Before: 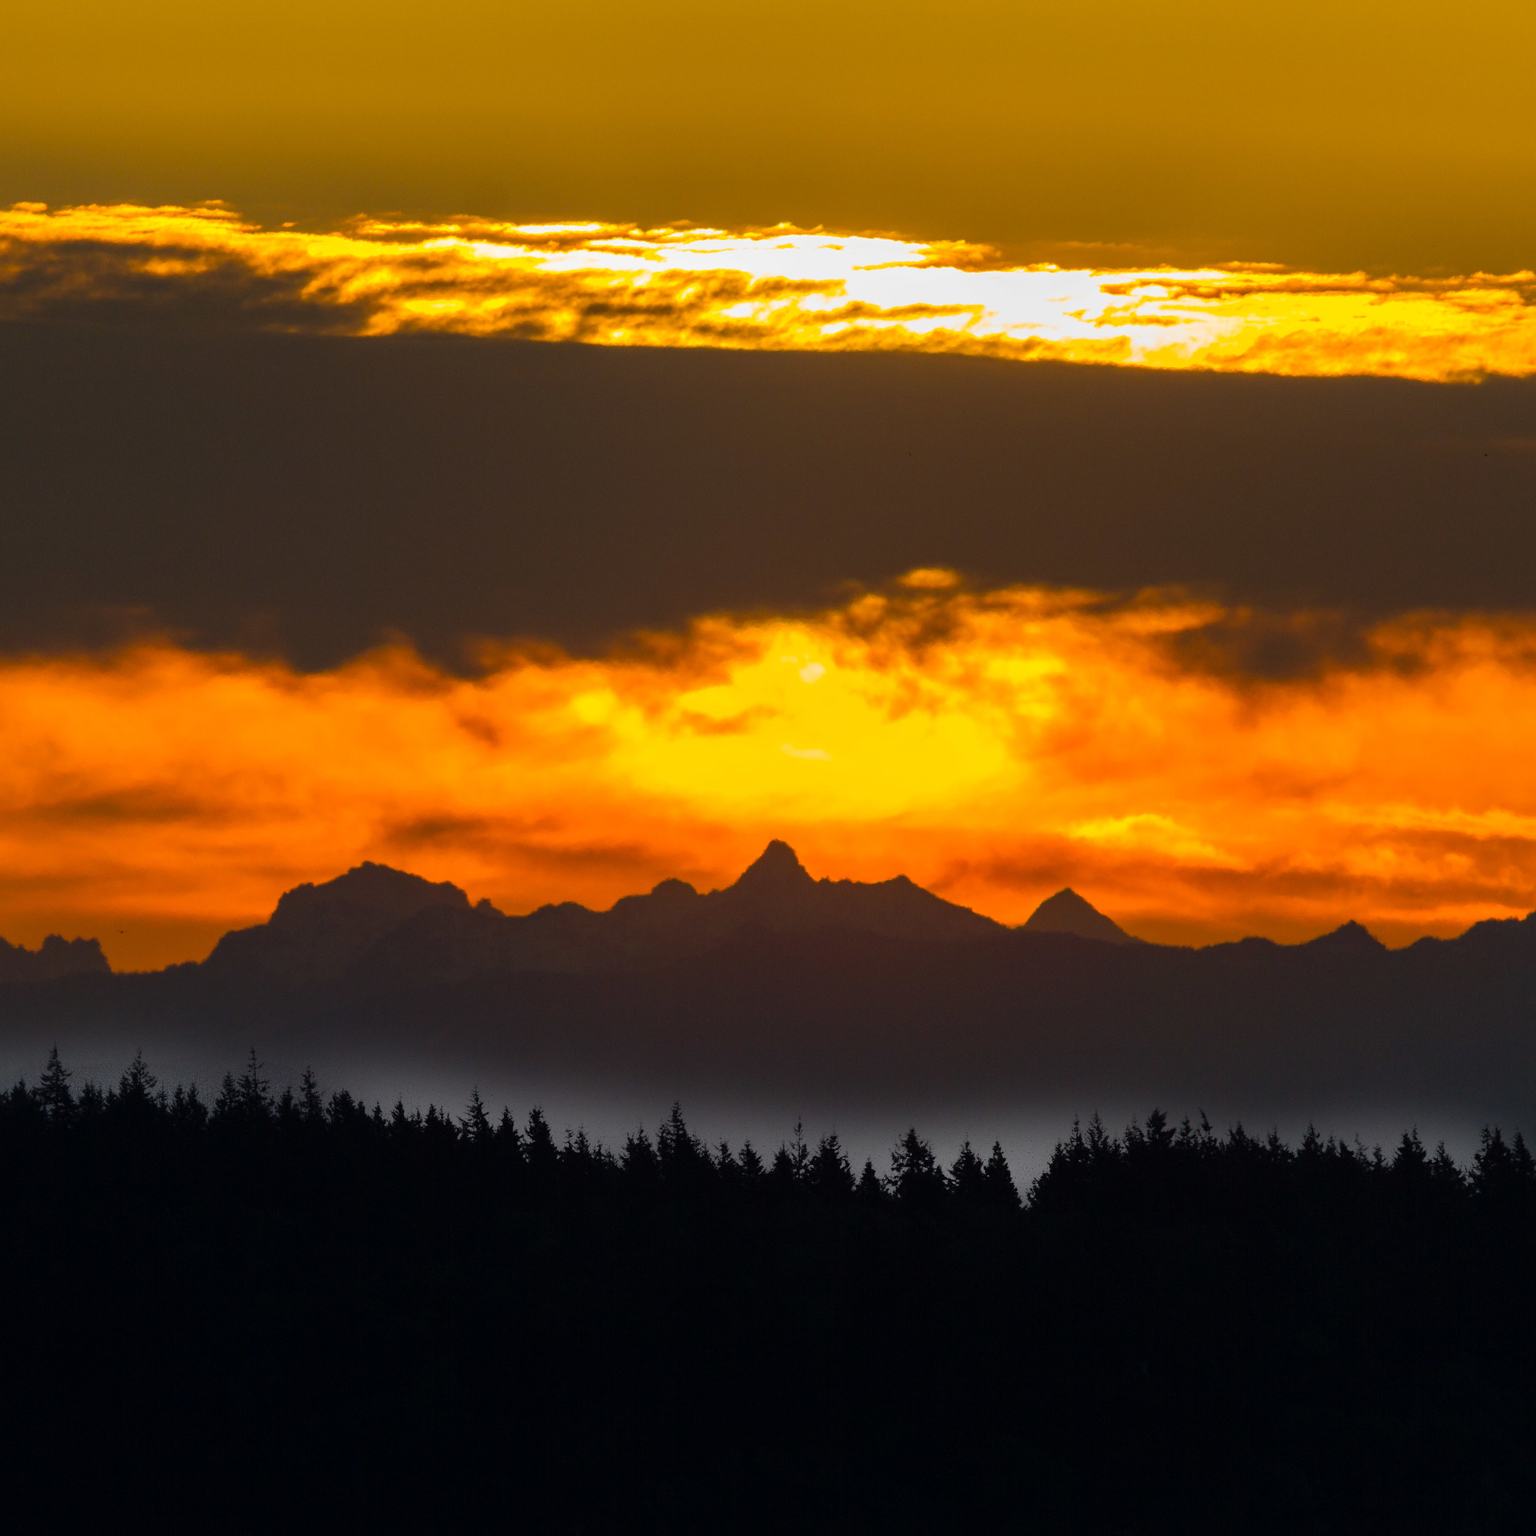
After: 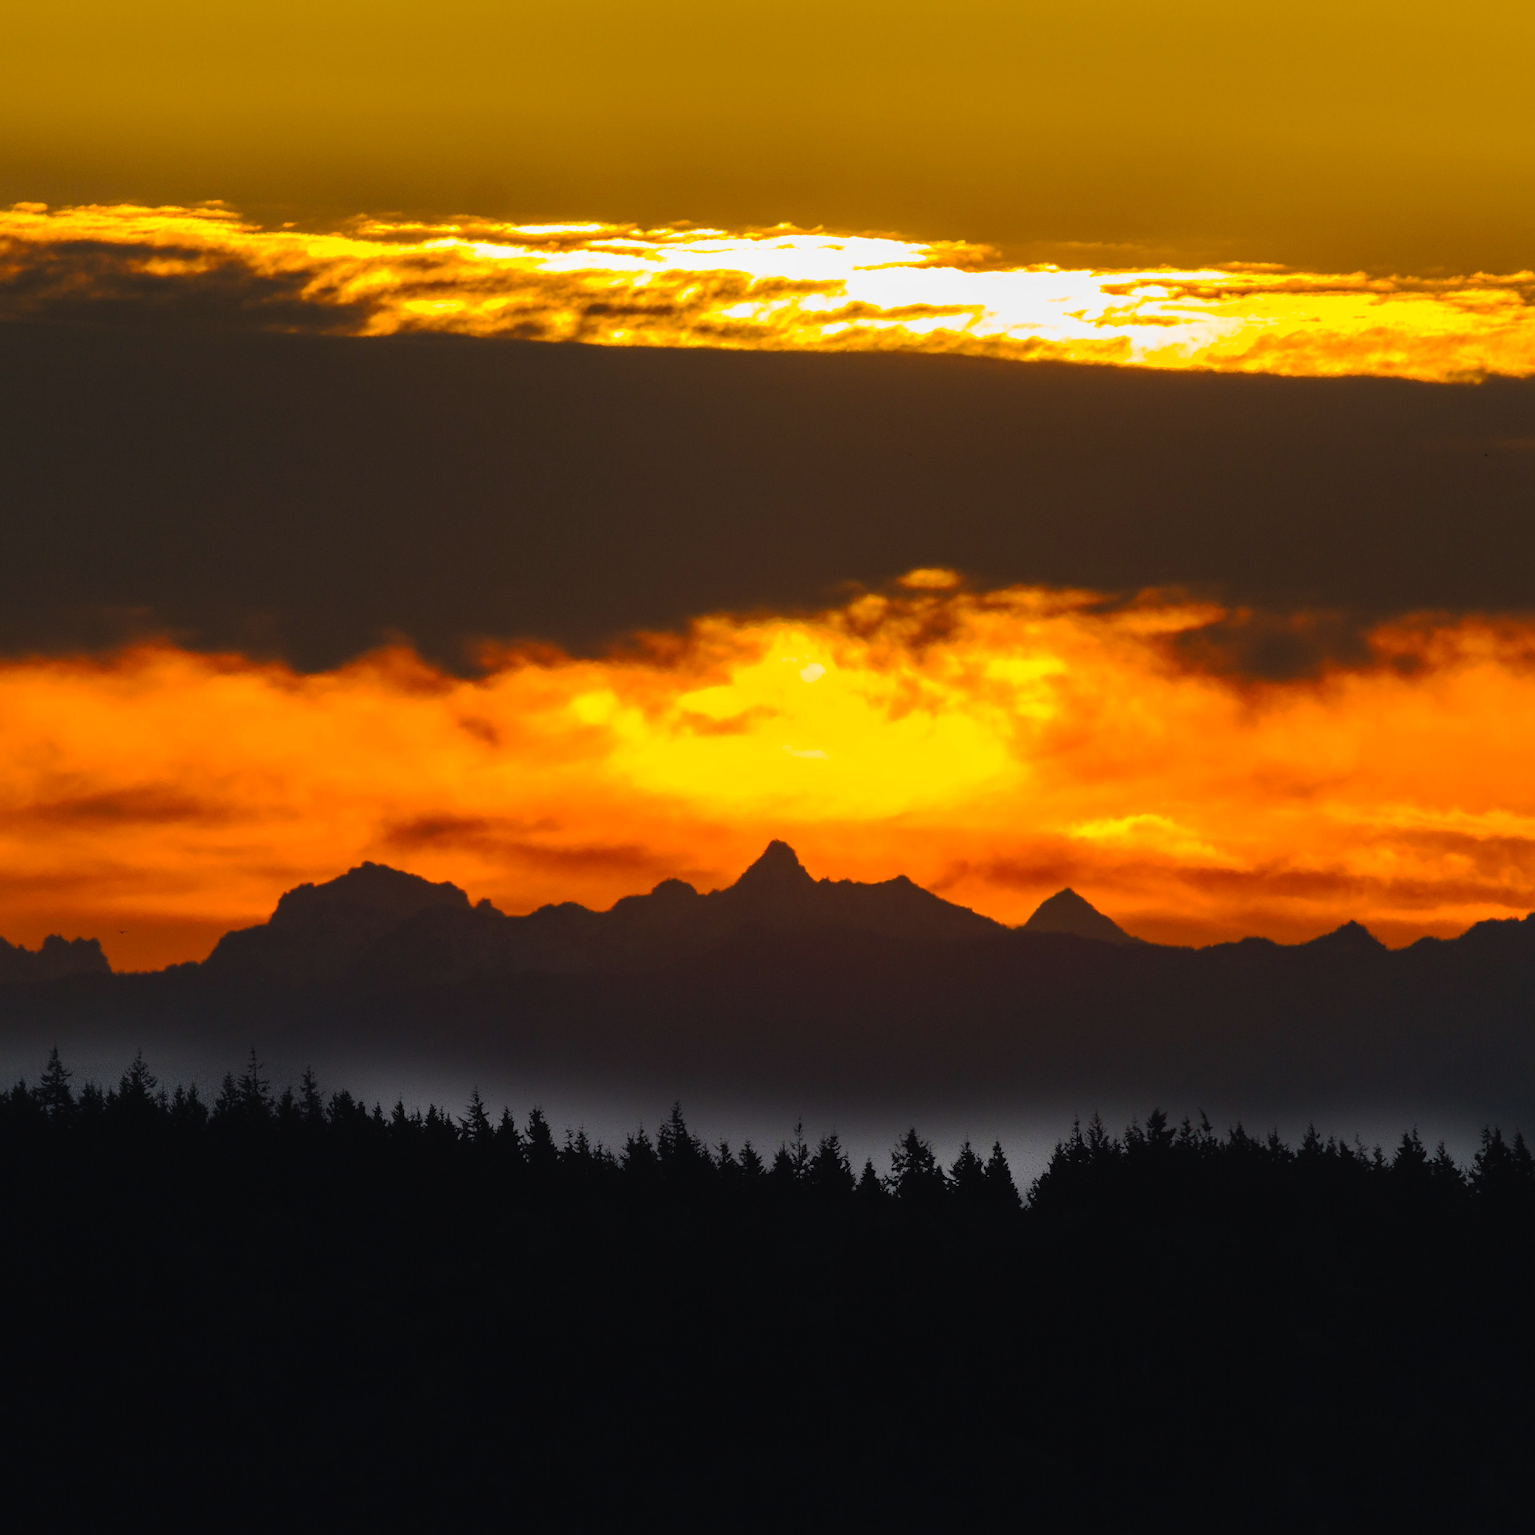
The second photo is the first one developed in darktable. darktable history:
tone curve: curves: ch0 [(0, 0.021) (0.059, 0.053) (0.212, 0.18) (0.337, 0.304) (0.495, 0.505) (0.725, 0.731) (0.89, 0.919) (1, 1)]; ch1 [(0, 0) (0.094, 0.081) (0.285, 0.299) (0.413, 0.43) (0.479, 0.475) (0.54, 0.55) (0.615, 0.65) (0.683, 0.688) (1, 1)]; ch2 [(0, 0) (0.257, 0.217) (0.434, 0.434) (0.498, 0.507) (0.599, 0.578) (1, 1)], preserve colors none
